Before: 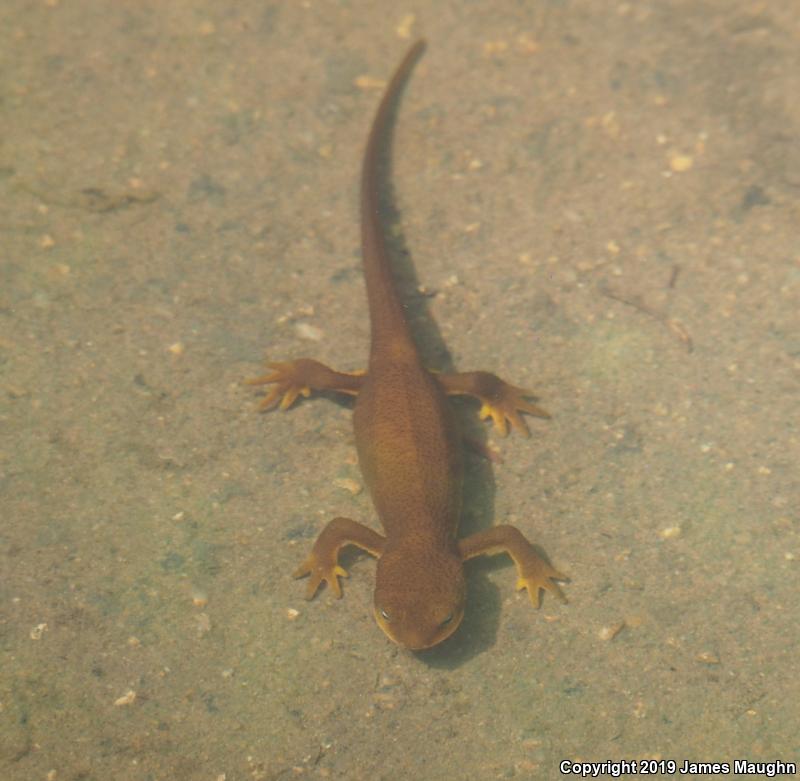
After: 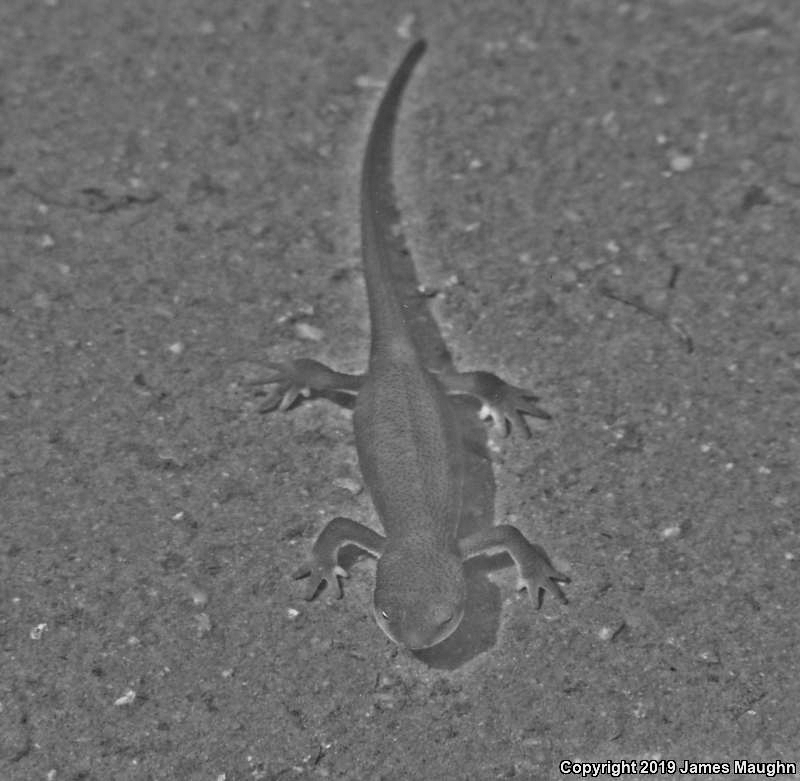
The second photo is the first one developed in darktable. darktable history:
monochrome: a 26.22, b 42.67, size 0.8
highpass: on, module defaults
